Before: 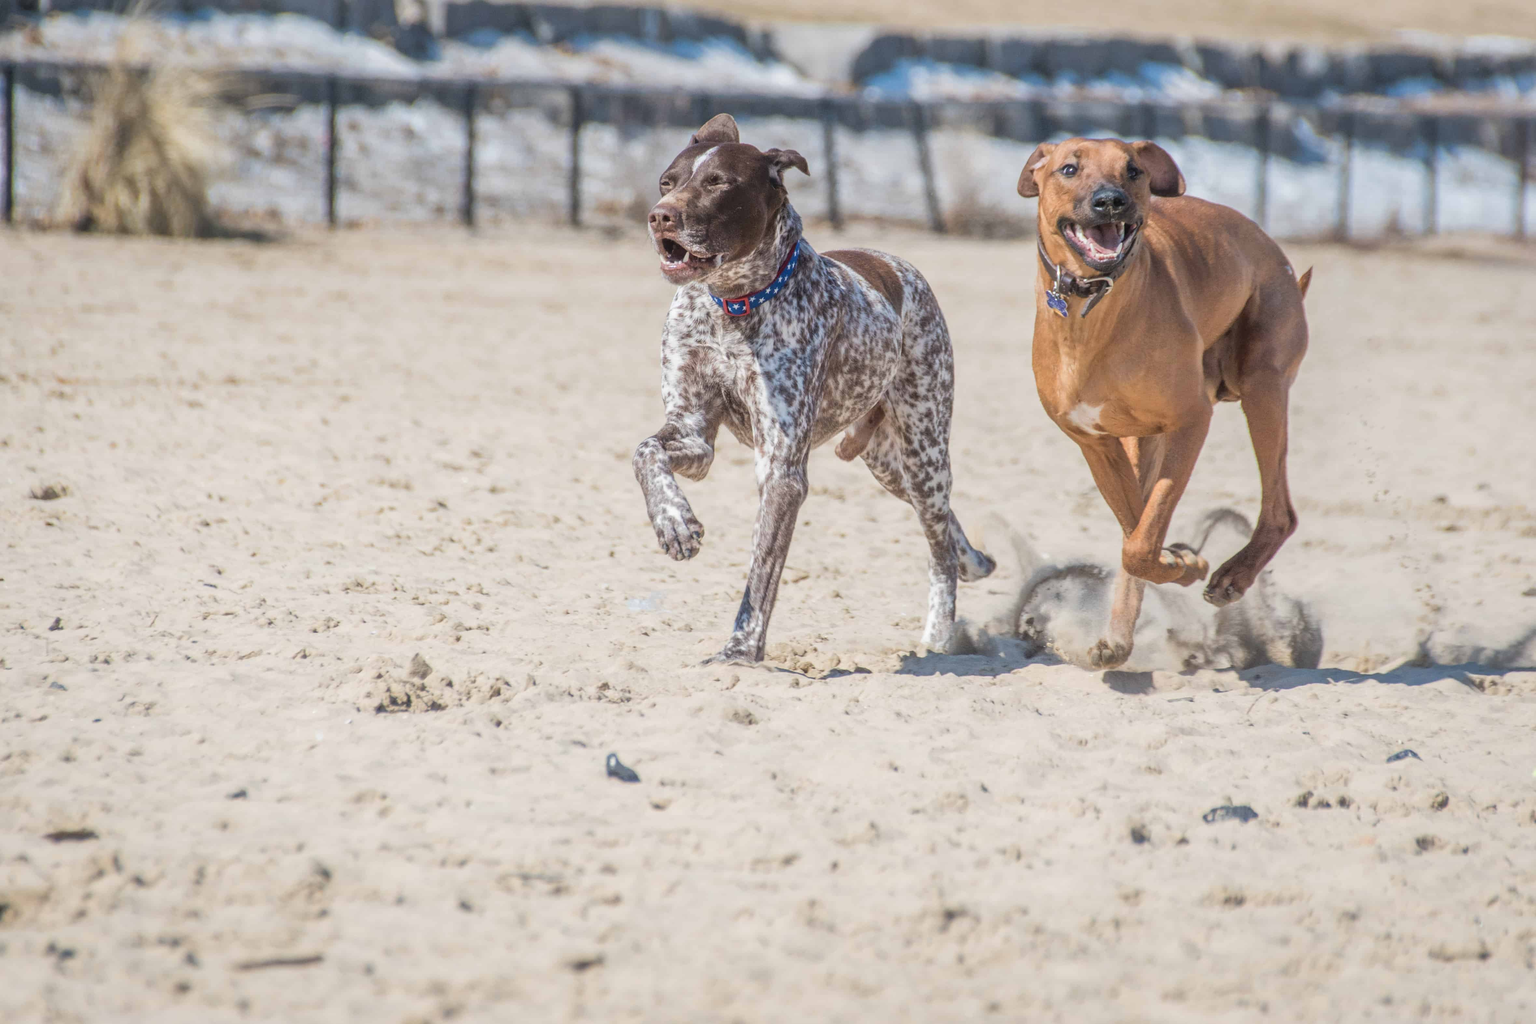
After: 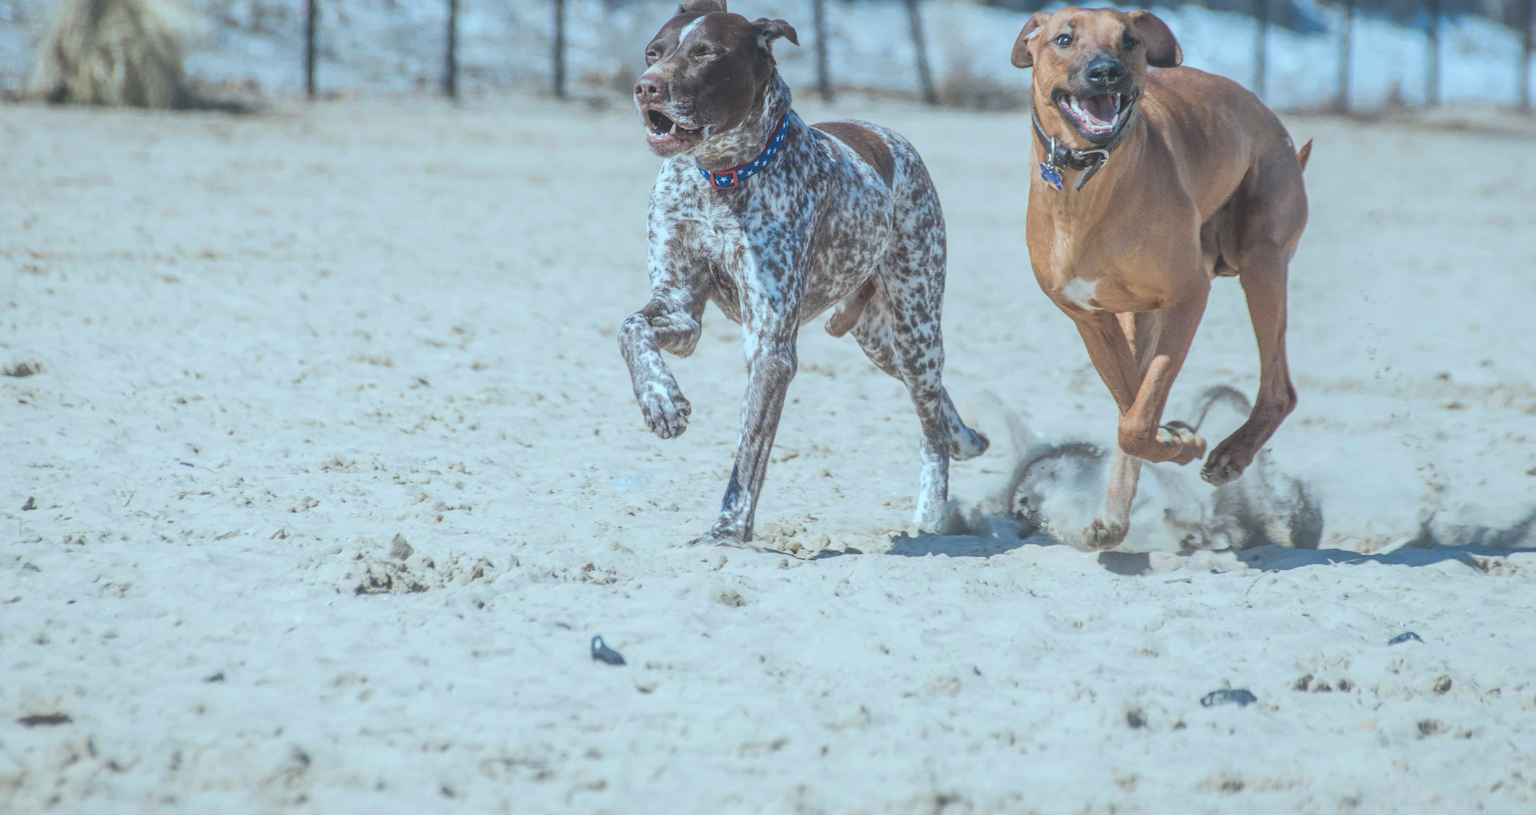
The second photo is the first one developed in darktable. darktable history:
color correction: highlights a* -11.71, highlights b* -15.58
exposure: black level correction -0.025, exposure -0.117 EV, compensate highlight preservation false
crop and rotate: left 1.814%, top 12.818%, right 0.25%, bottom 9.225%
